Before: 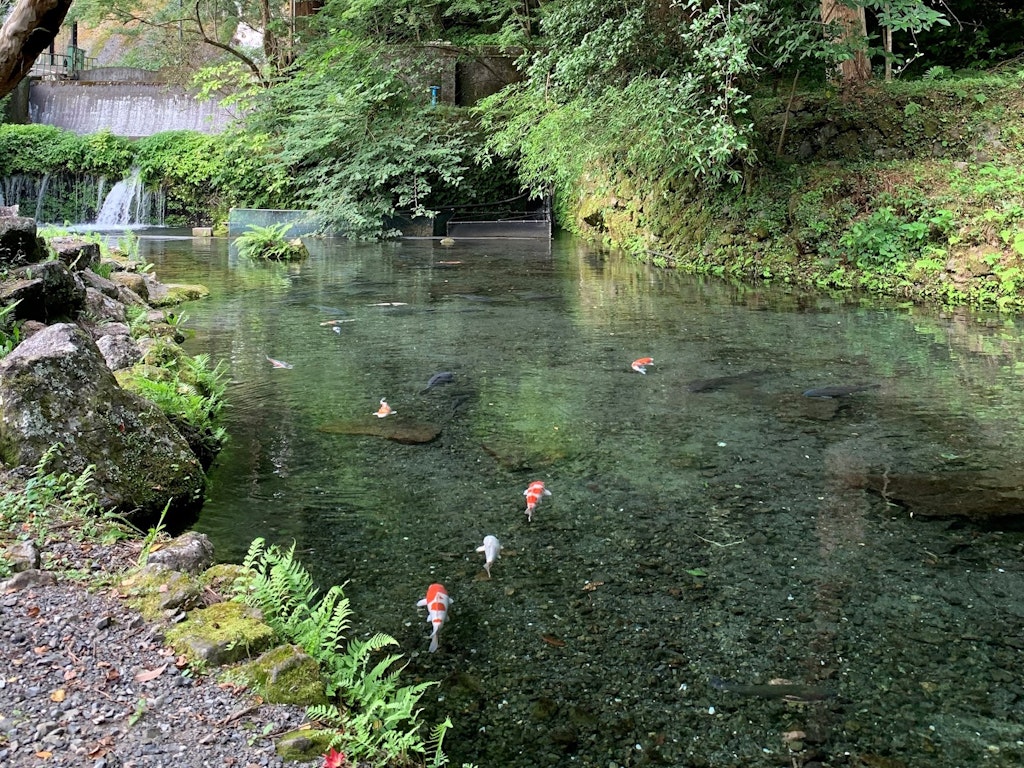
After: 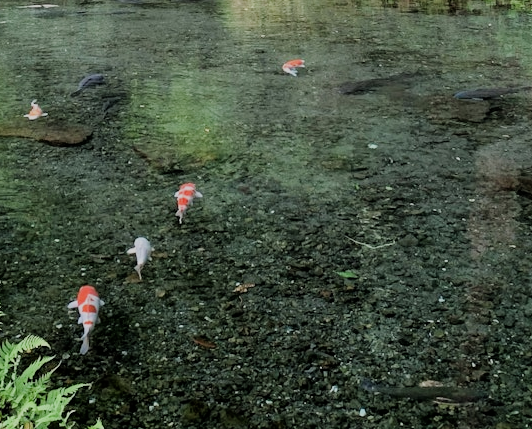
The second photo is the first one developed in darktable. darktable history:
filmic rgb: black relative exposure -7.15 EV, white relative exposure 5.36 EV, threshold 2.97 EV, hardness 3.03, enable highlight reconstruction true
crop: left 34.128%, top 38.809%, right 13.854%, bottom 5.207%
